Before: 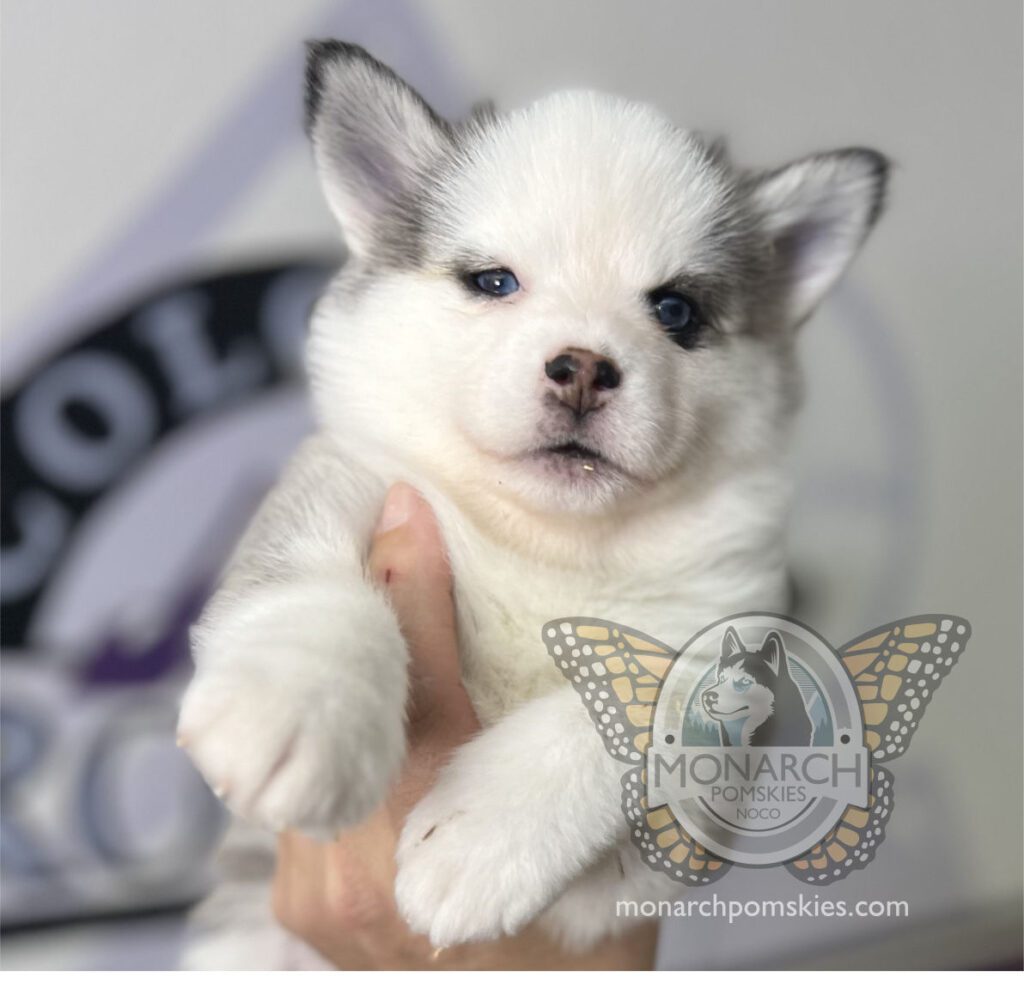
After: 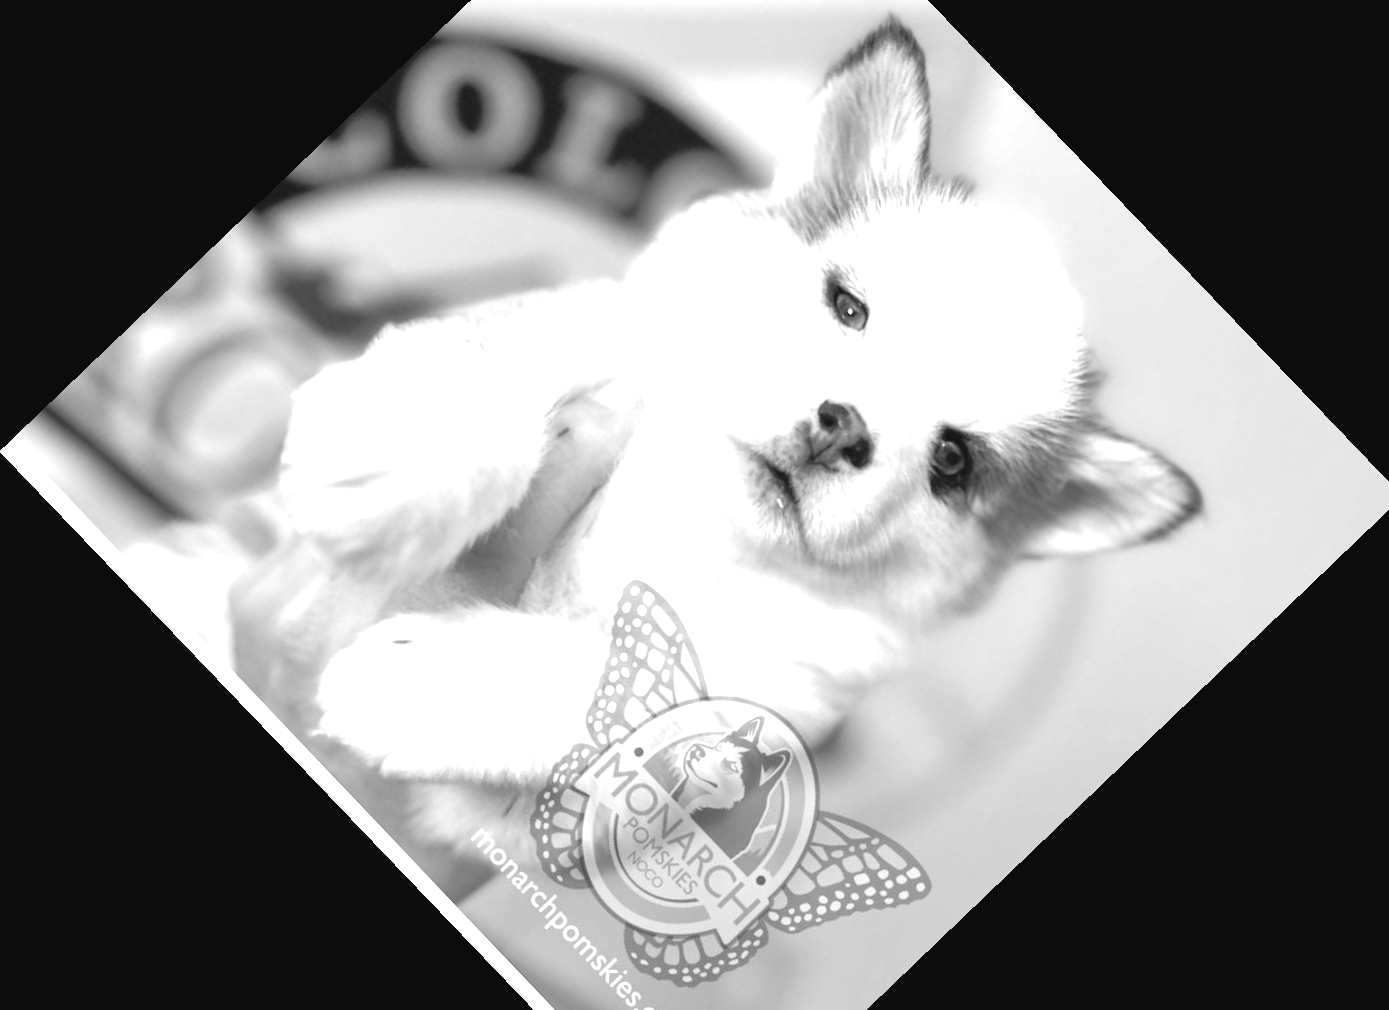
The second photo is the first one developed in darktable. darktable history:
crop and rotate: angle -46.26°, top 16.234%, right 0.912%, bottom 11.704%
exposure: black level correction -0.005, exposure 1.002 EV, compensate highlight preservation false
tone curve: curves: ch0 [(0, 0) (0.126, 0.061) (0.362, 0.382) (0.498, 0.498) (0.706, 0.712) (1, 1)]; ch1 [(0, 0) (0.5, 0.497) (0.55, 0.578) (1, 1)]; ch2 [(0, 0) (0.44, 0.424) (0.489, 0.486) (0.537, 0.538) (1, 1)], color space Lab, independent channels, preserve colors none
monochrome: on, module defaults
rotate and perspective: rotation 0.226°, lens shift (vertical) -0.042, crop left 0.023, crop right 0.982, crop top 0.006, crop bottom 0.994
